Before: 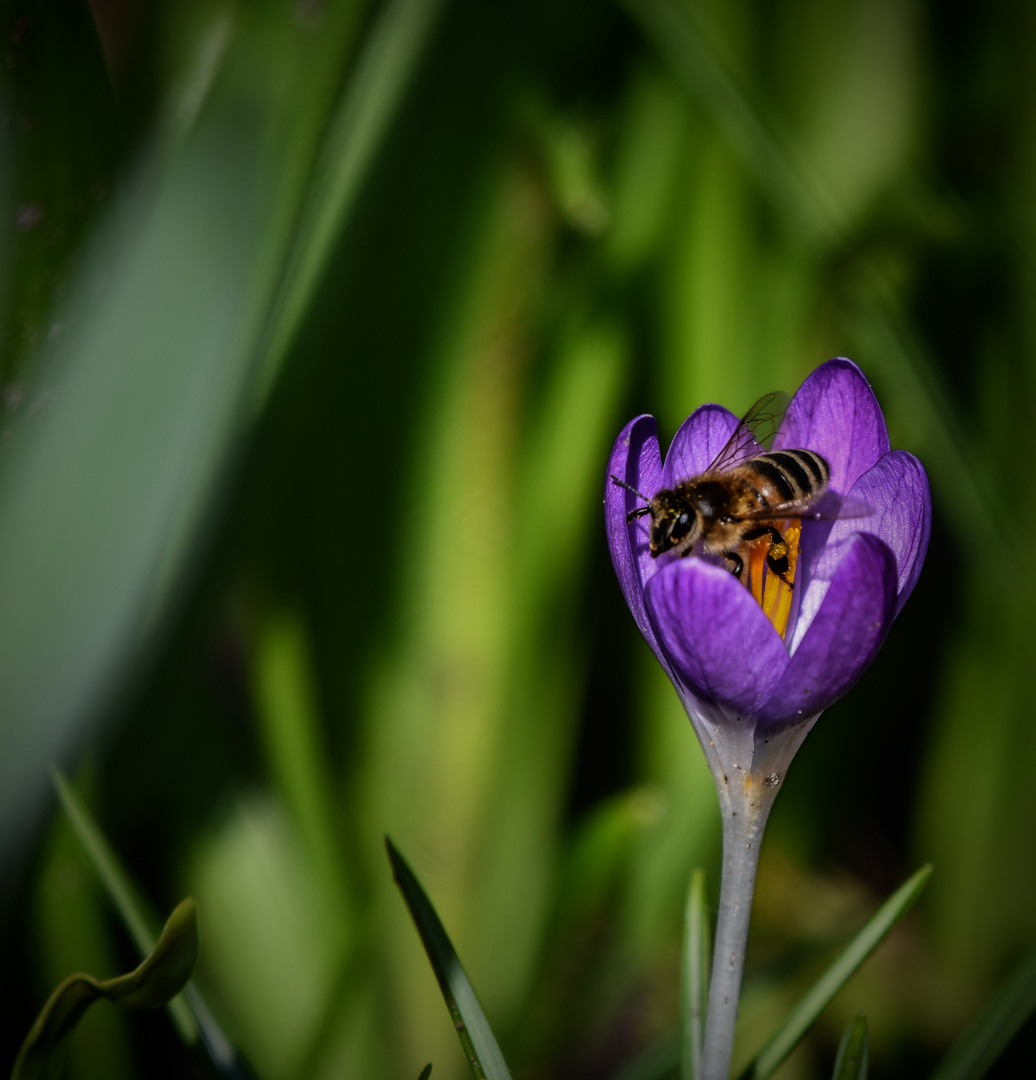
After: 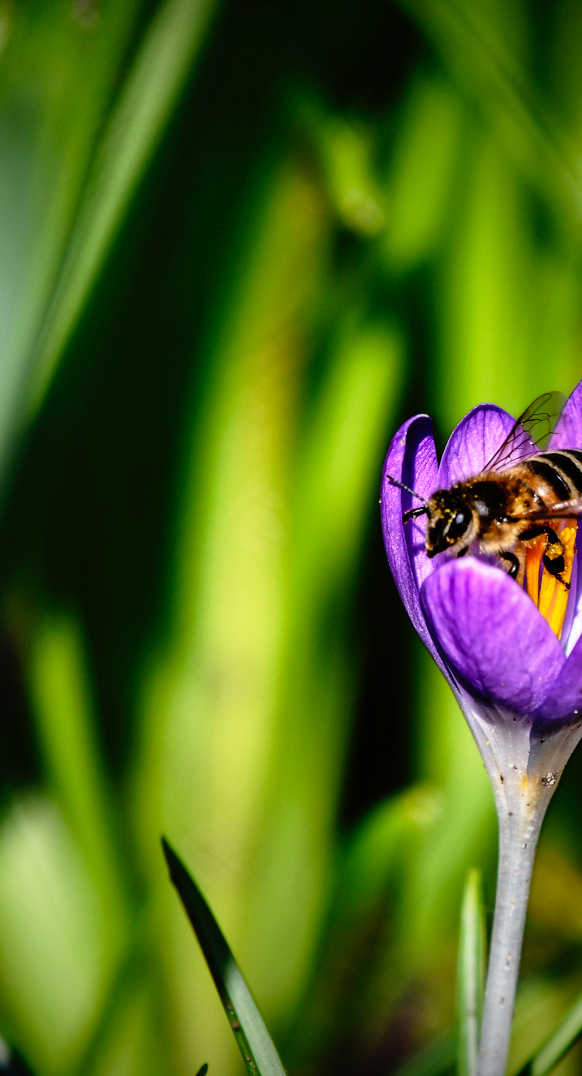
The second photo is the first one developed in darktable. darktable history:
crop: left 21.674%, right 22.086%
base curve: curves: ch0 [(0, 0) (0.012, 0.01) (0.073, 0.168) (0.31, 0.711) (0.645, 0.957) (1, 1)], preserve colors none
